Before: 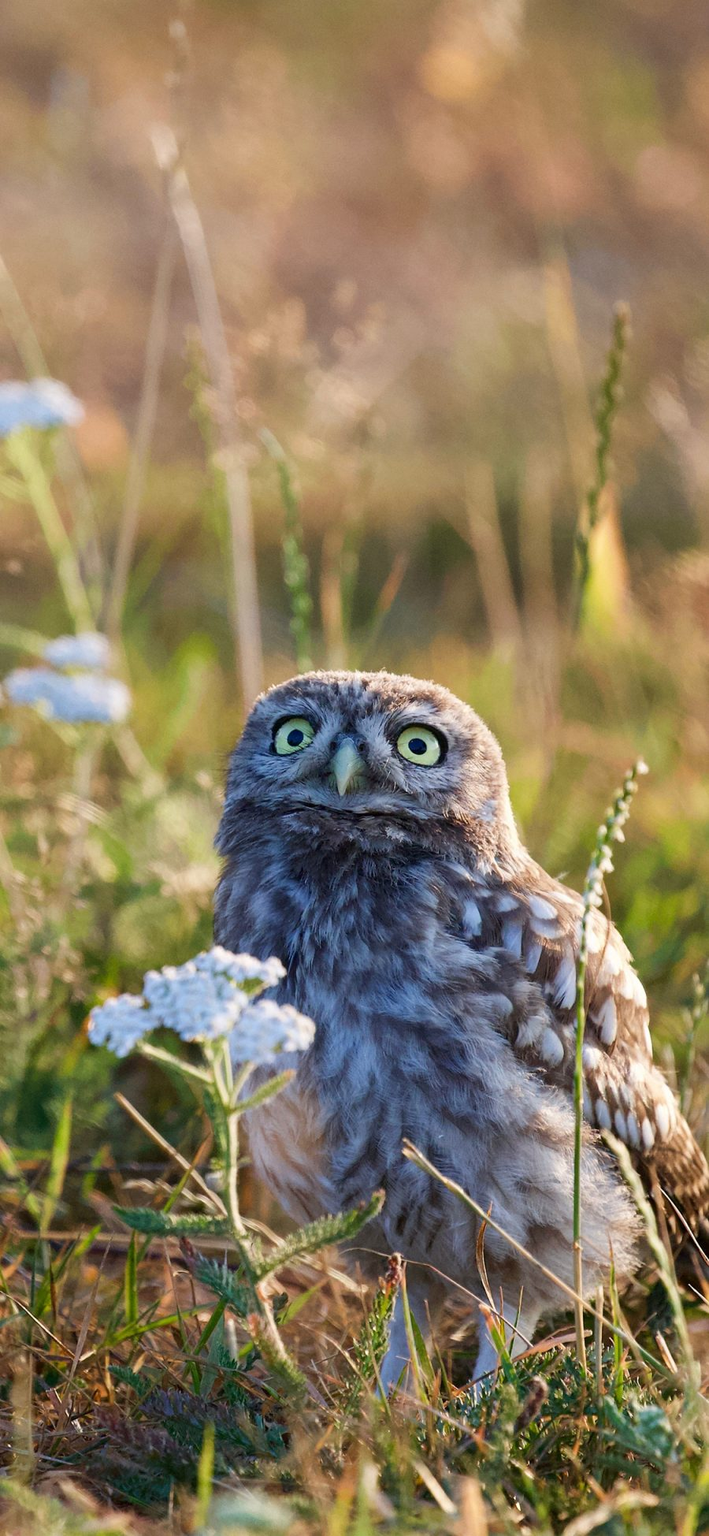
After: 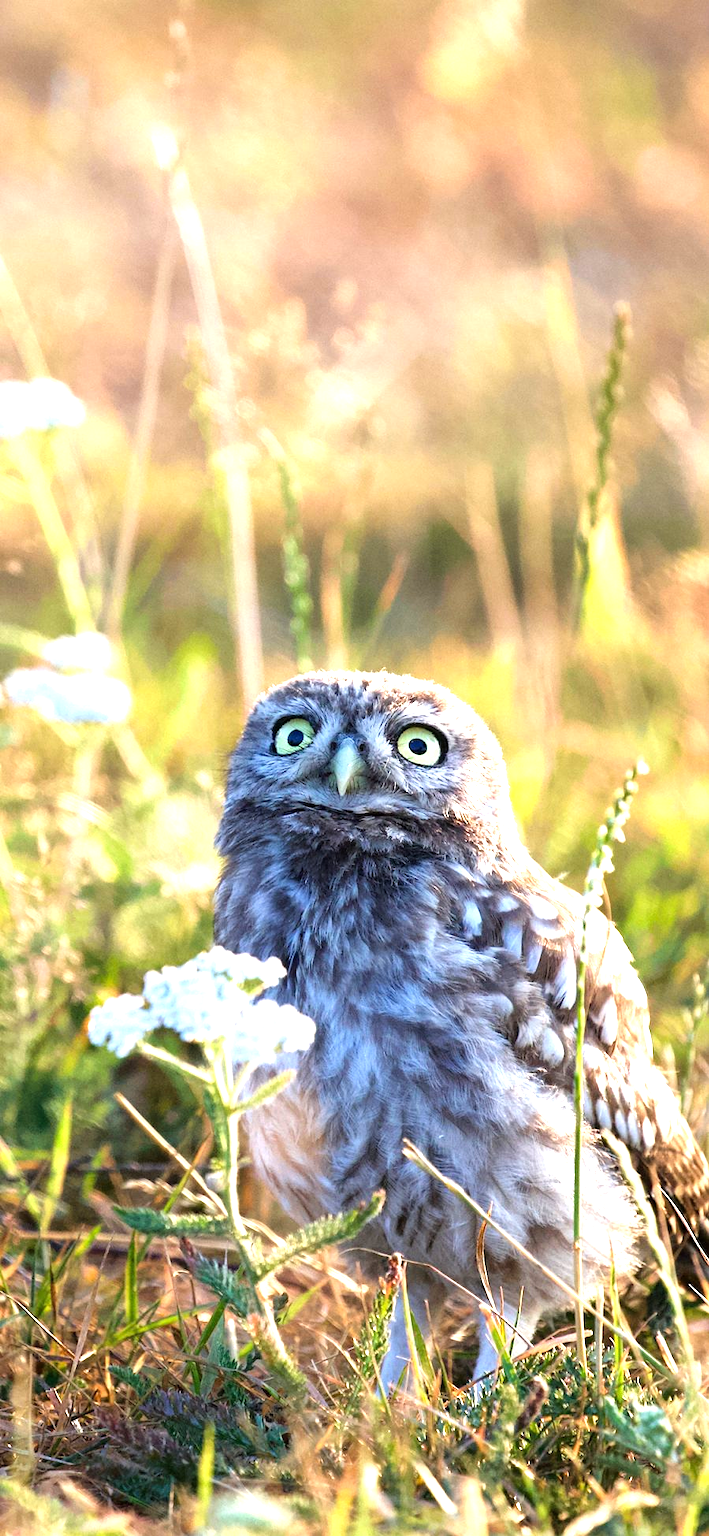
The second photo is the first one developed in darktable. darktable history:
tone equalizer: -8 EV -0.738 EV, -7 EV -0.738 EV, -6 EV -0.581 EV, -5 EV -0.365 EV, -3 EV 0.394 EV, -2 EV 0.6 EV, -1 EV 0.677 EV, +0 EV 0.756 EV, mask exposure compensation -0.513 EV
exposure: exposure 0.656 EV, compensate highlight preservation false
